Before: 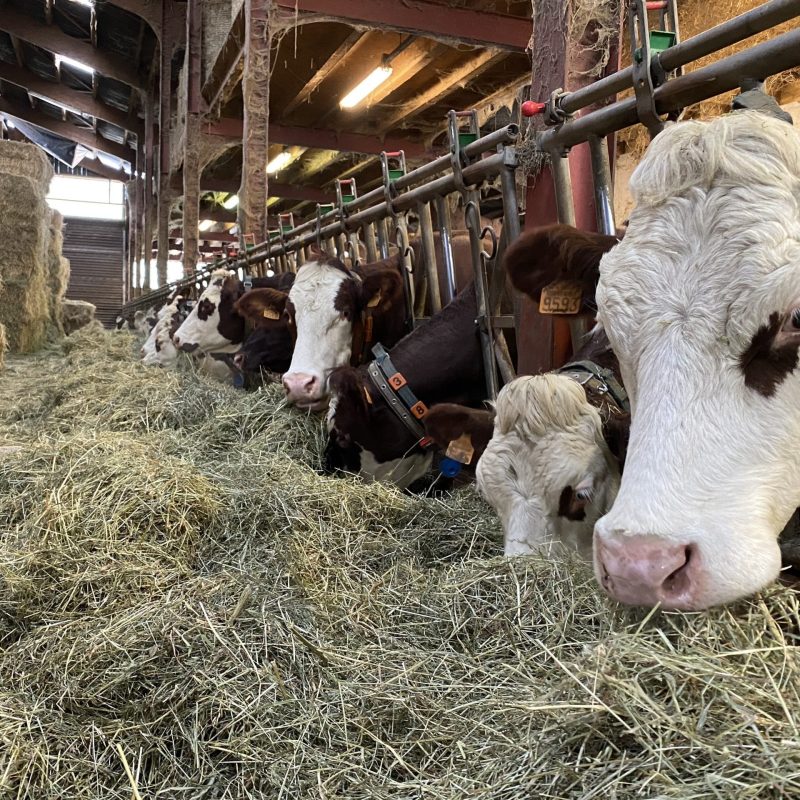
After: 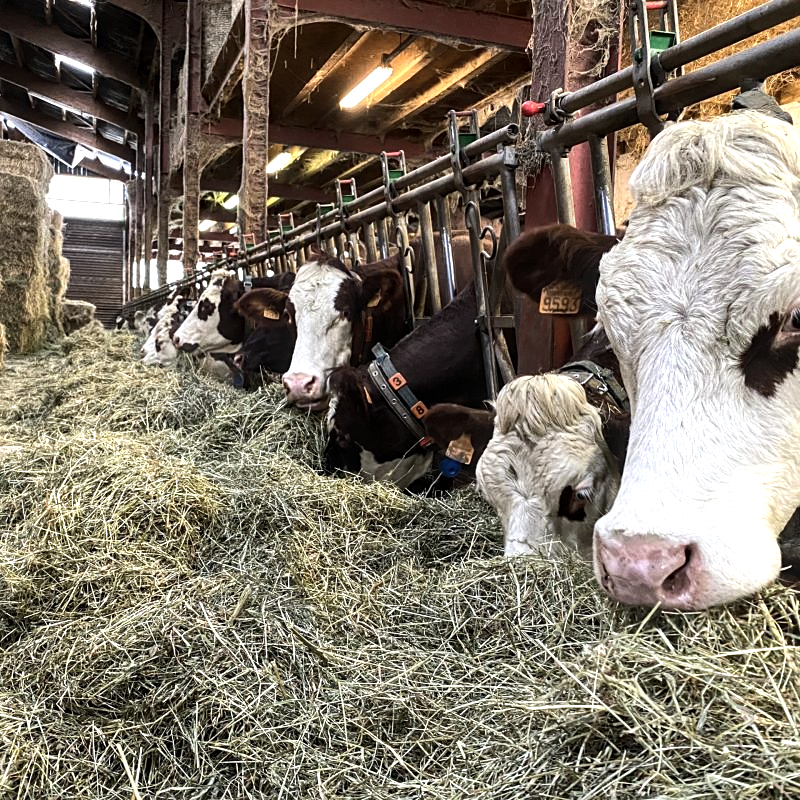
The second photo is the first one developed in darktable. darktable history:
tone equalizer: -8 EV -0.75 EV, -7 EV -0.7 EV, -6 EV -0.6 EV, -5 EV -0.4 EV, -3 EV 0.4 EV, -2 EV 0.6 EV, -1 EV 0.7 EV, +0 EV 0.75 EV, edges refinement/feathering 500, mask exposure compensation -1.57 EV, preserve details no
local contrast: detail 130%
sharpen: amount 0.2
